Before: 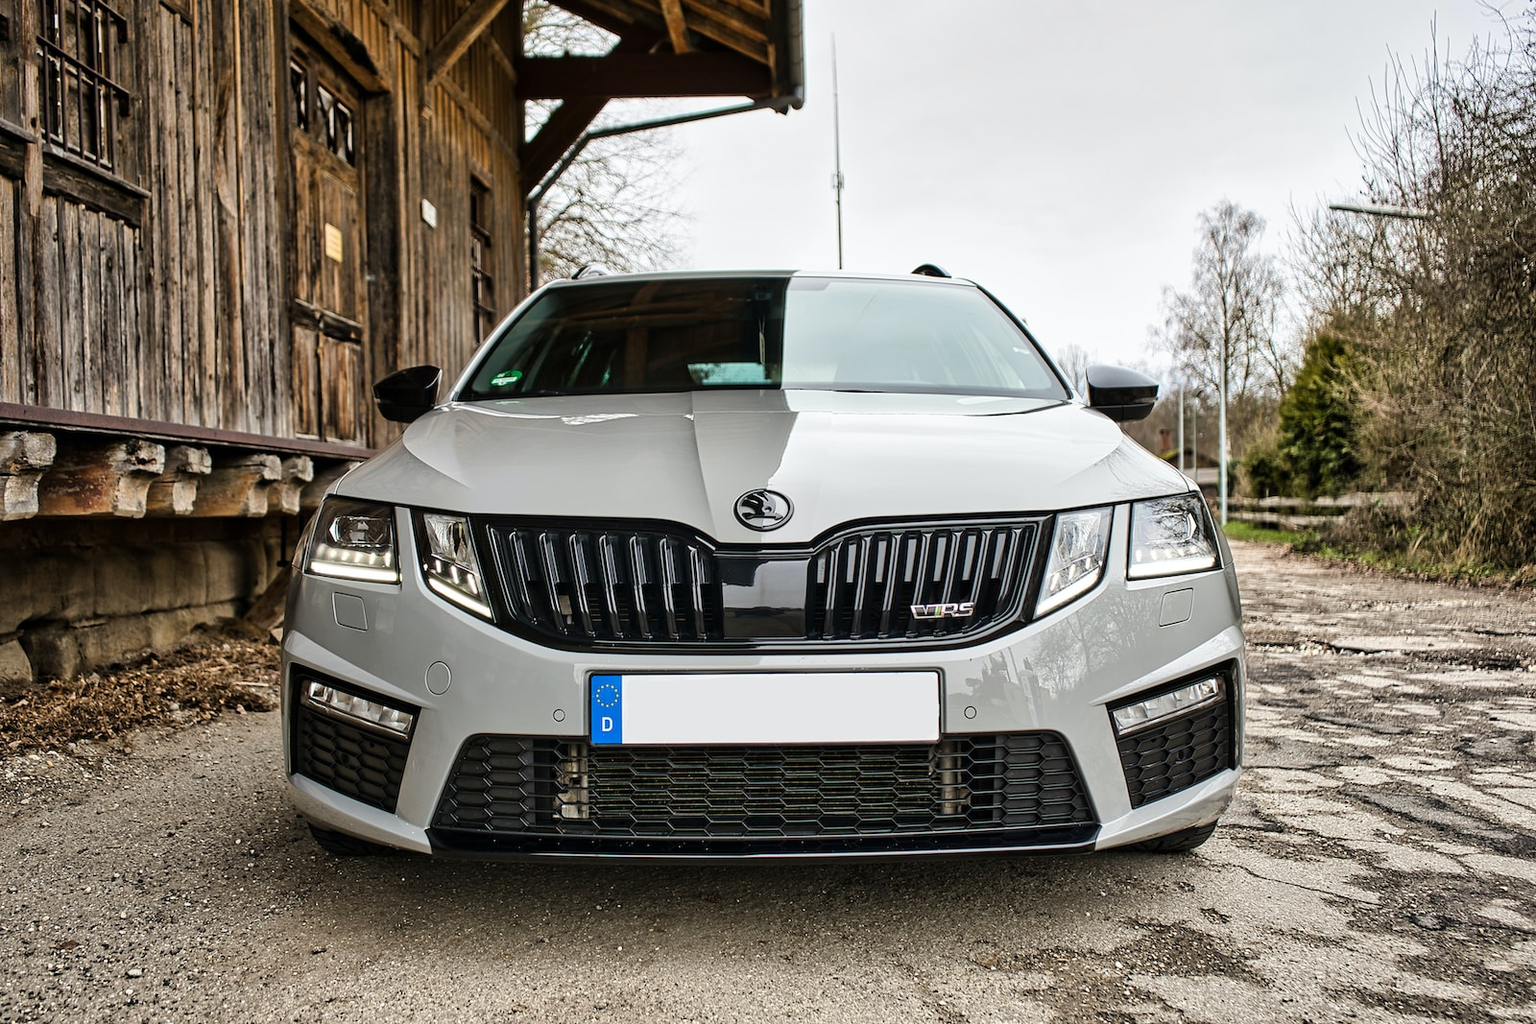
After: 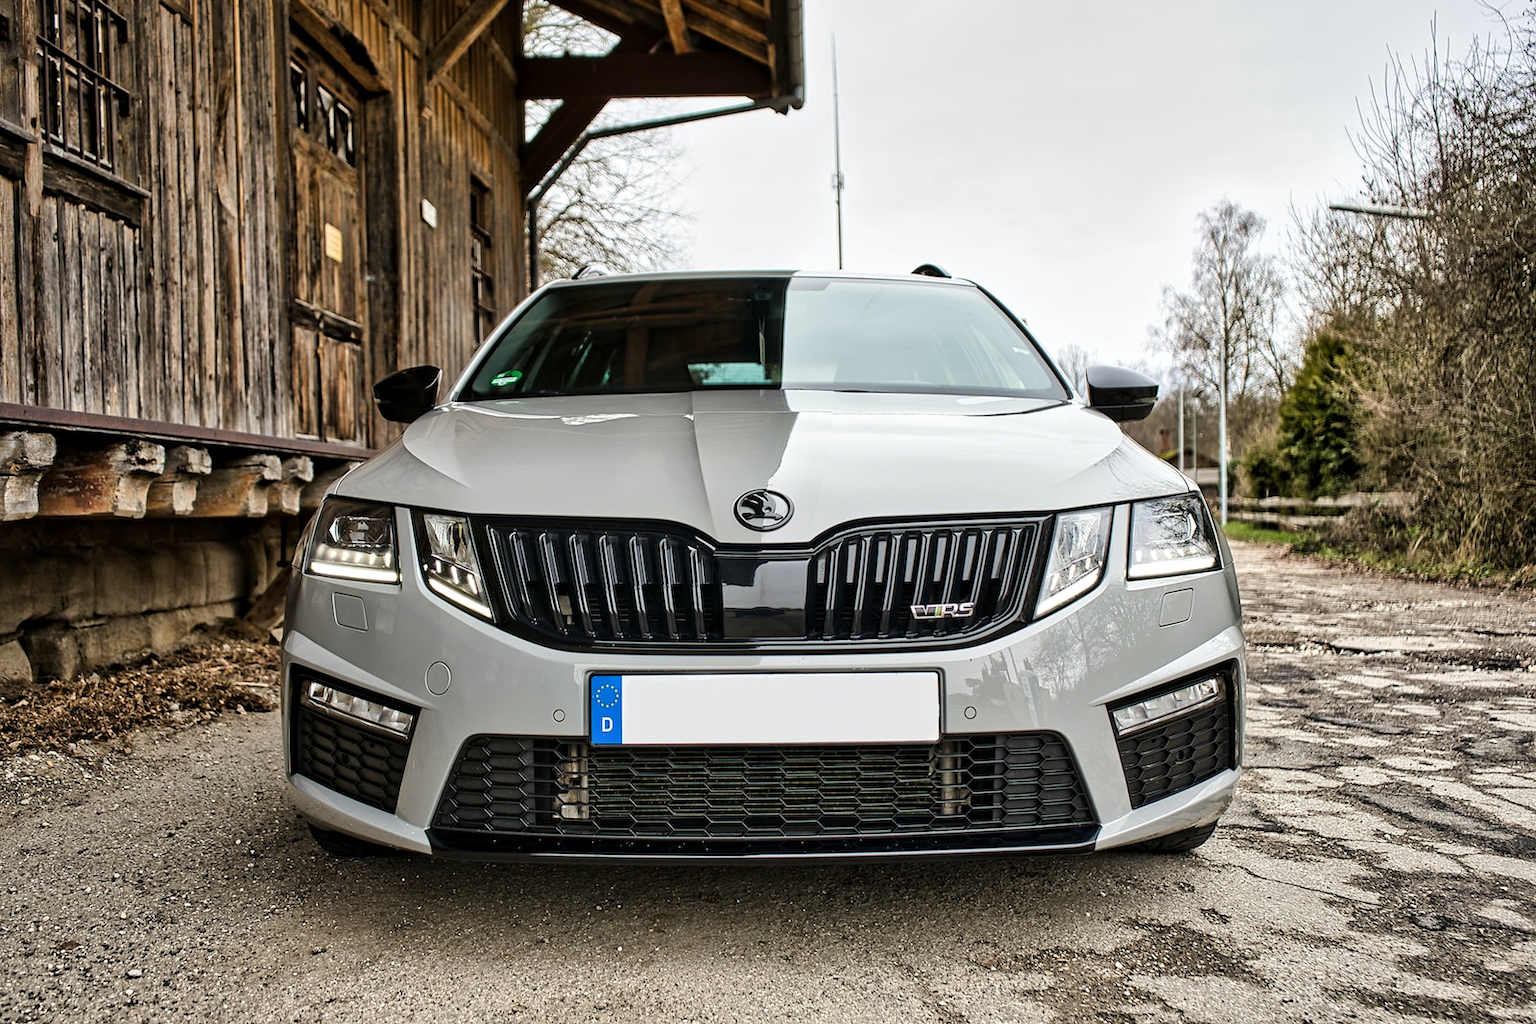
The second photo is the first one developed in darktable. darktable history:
local contrast: mode bilateral grid, contrast 29, coarseness 16, detail 115%, midtone range 0.2
